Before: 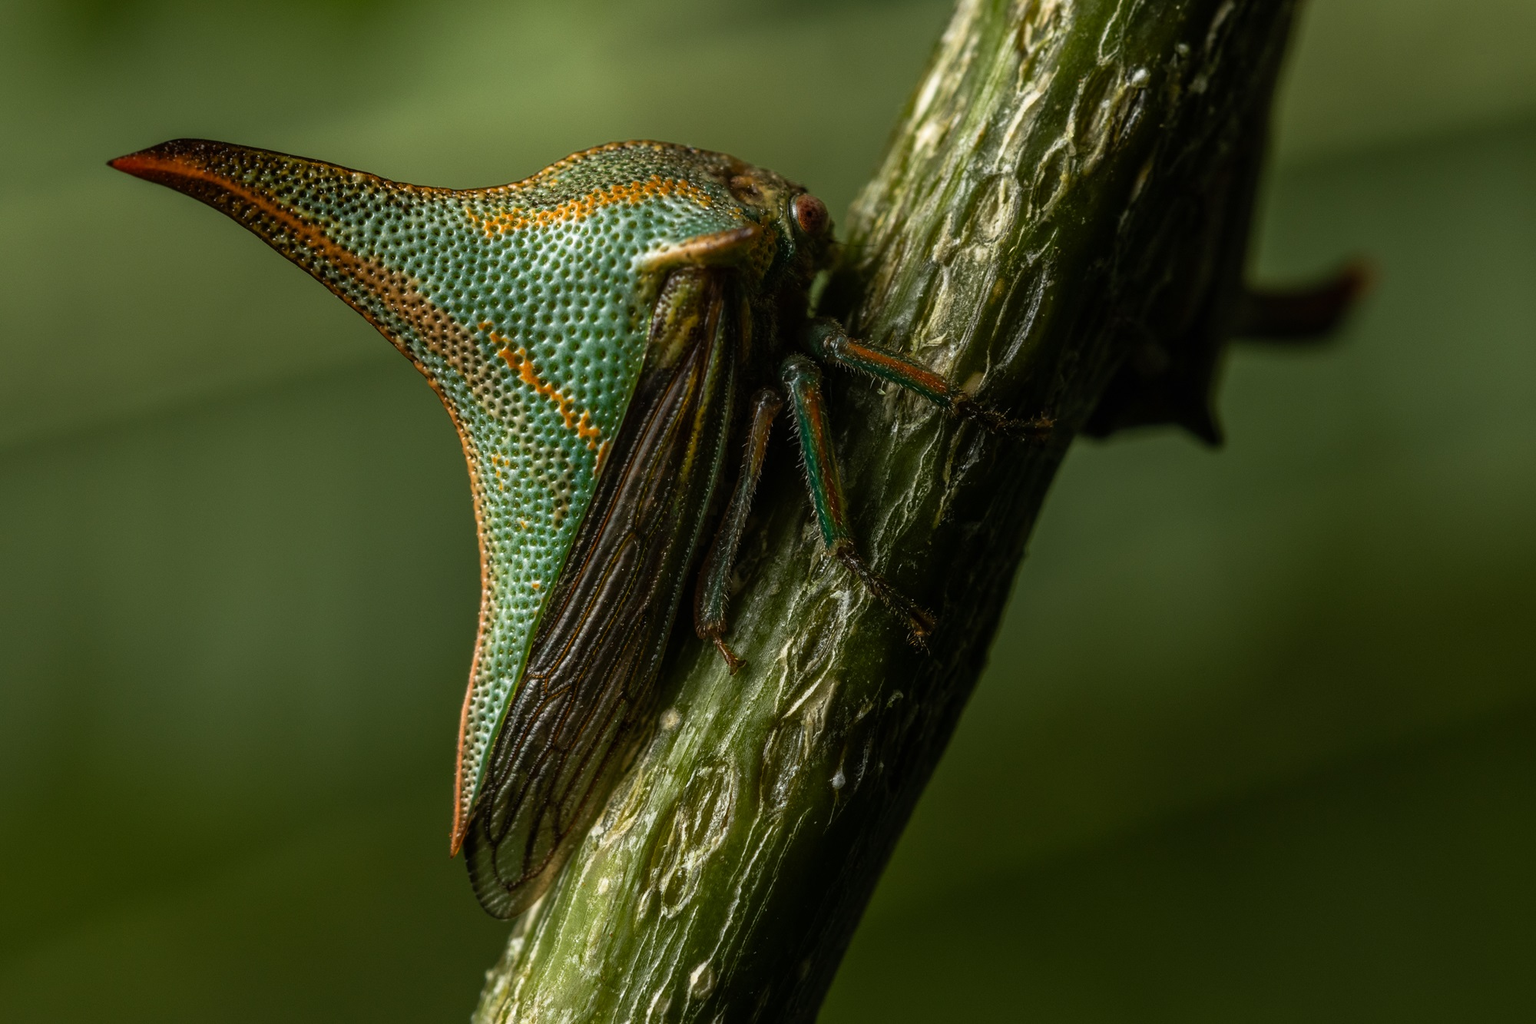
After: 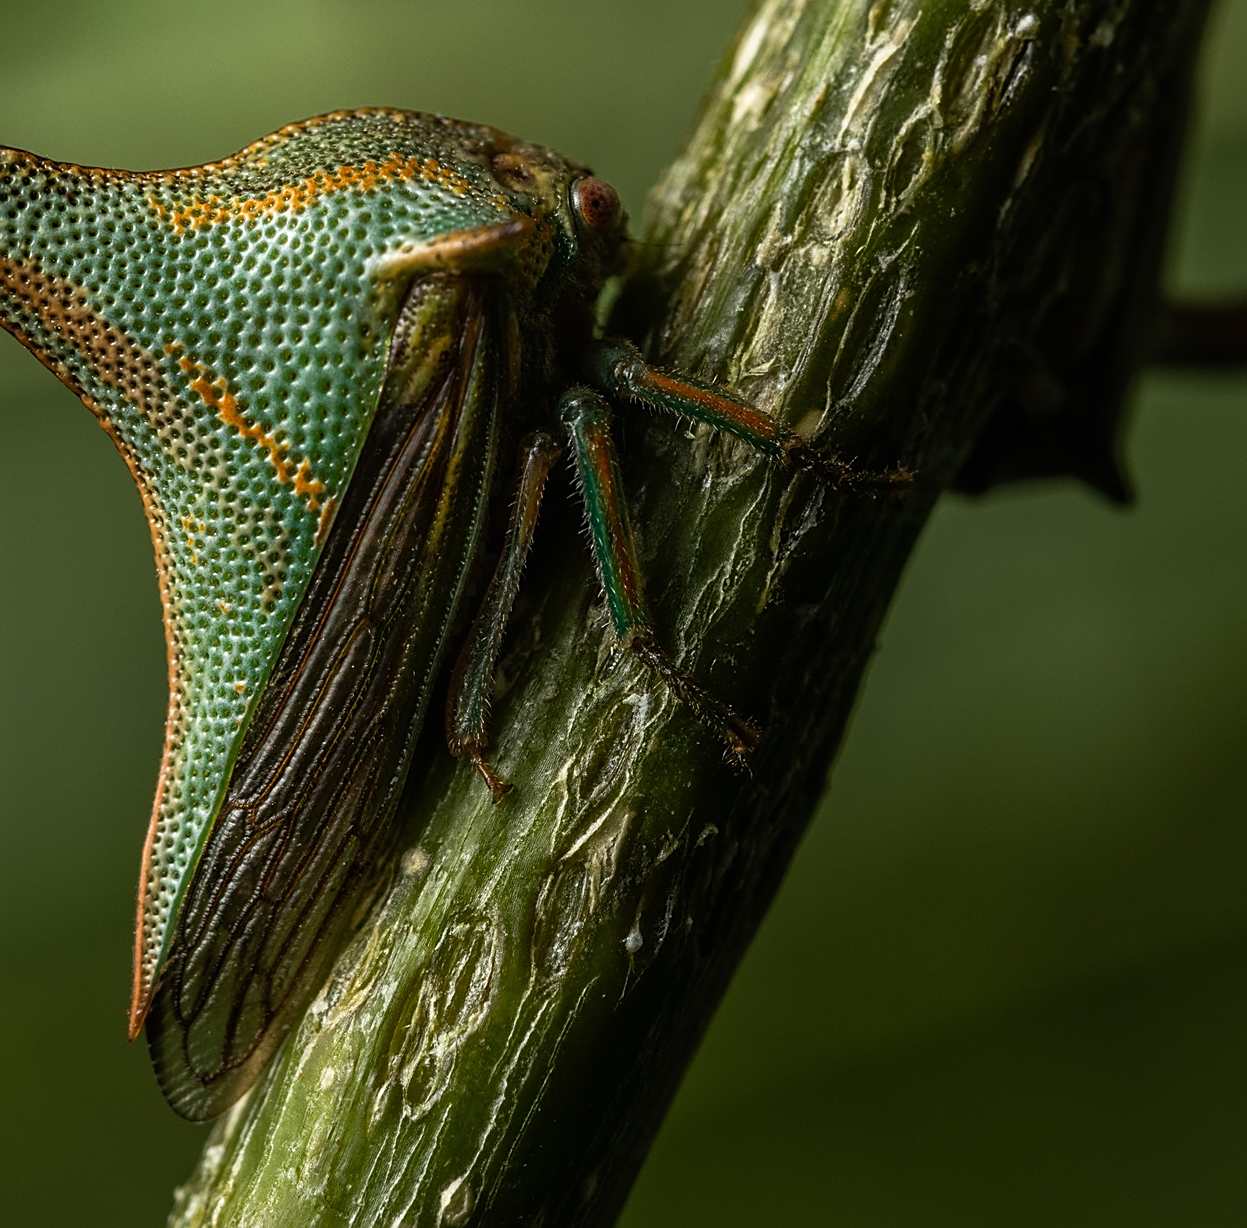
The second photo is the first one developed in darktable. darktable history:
crop and rotate: left 22.918%, top 5.629%, right 14.711%, bottom 2.247%
sharpen: on, module defaults
